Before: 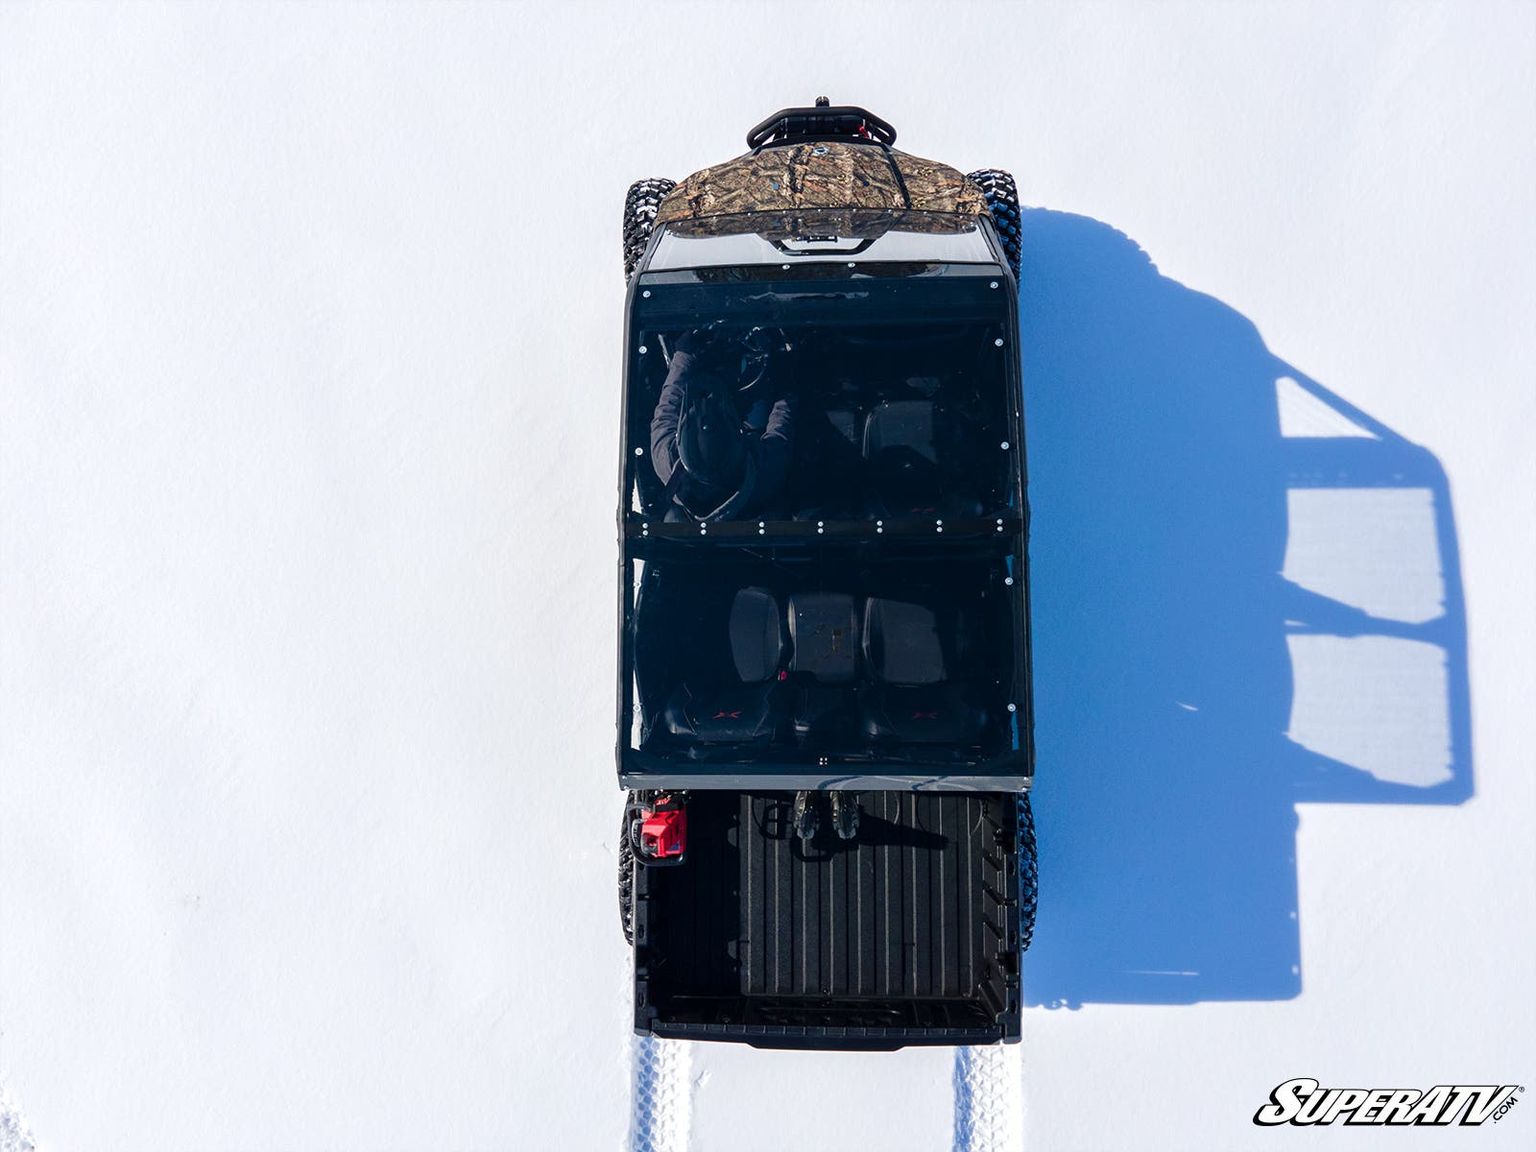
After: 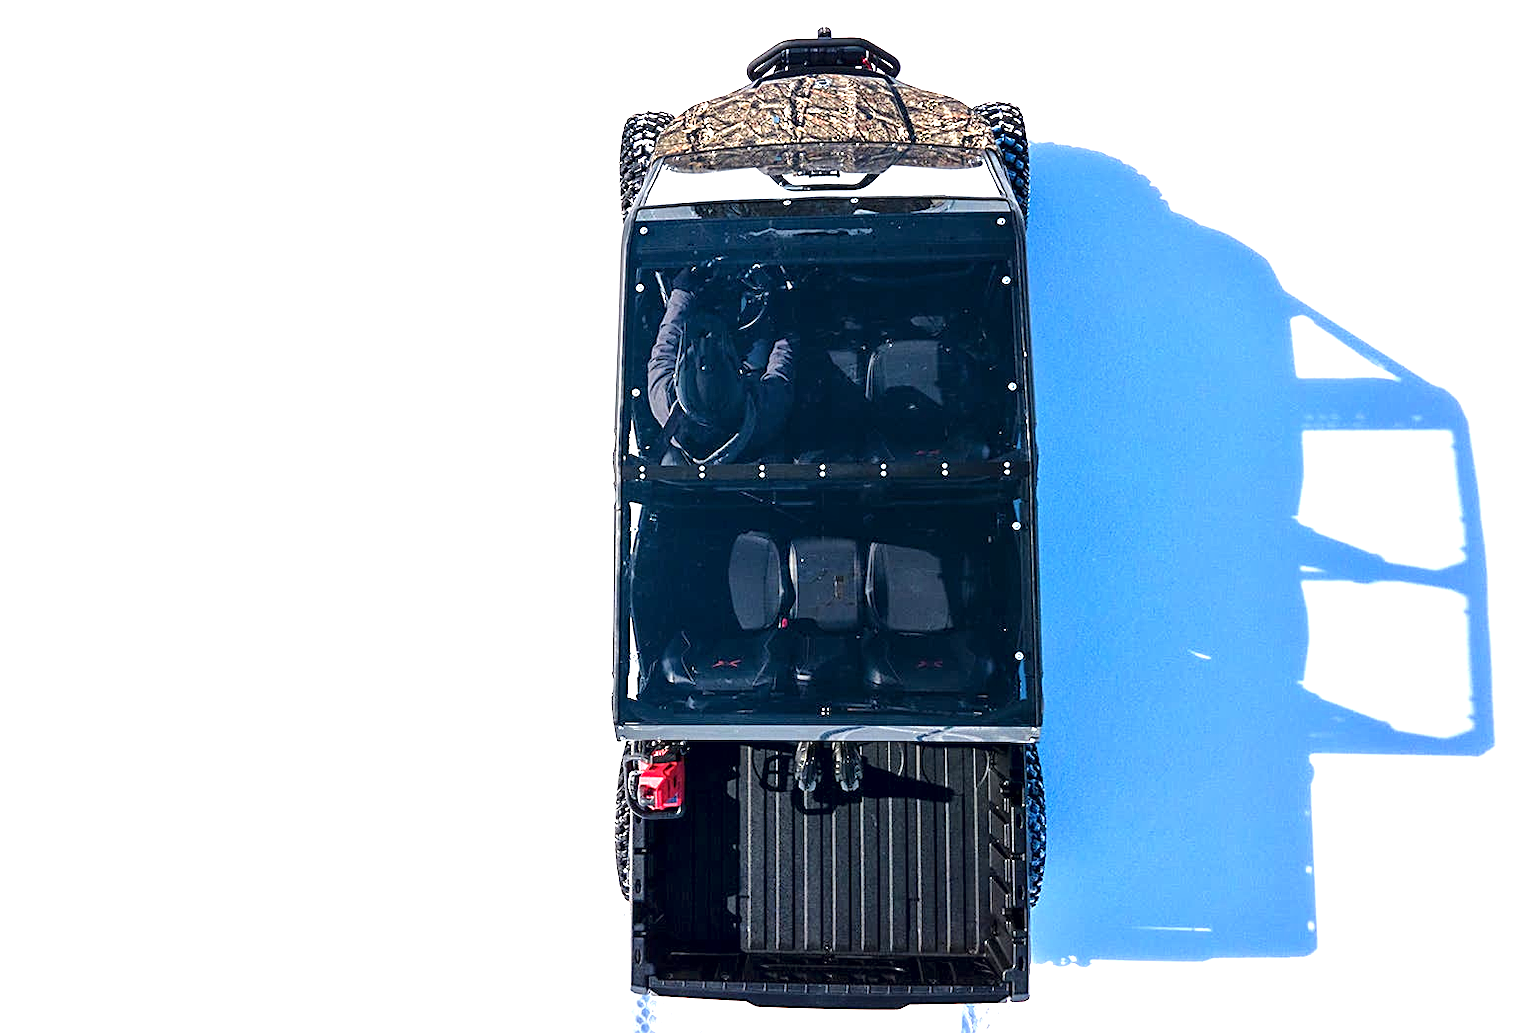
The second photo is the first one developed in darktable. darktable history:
sharpen: on, module defaults
crop: left 1.378%, top 6.107%, right 1.419%, bottom 6.683%
local contrast: mode bilateral grid, contrast 51, coarseness 50, detail 150%, midtone range 0.2
exposure: black level correction 0, exposure 1.125 EV, compensate highlight preservation false
